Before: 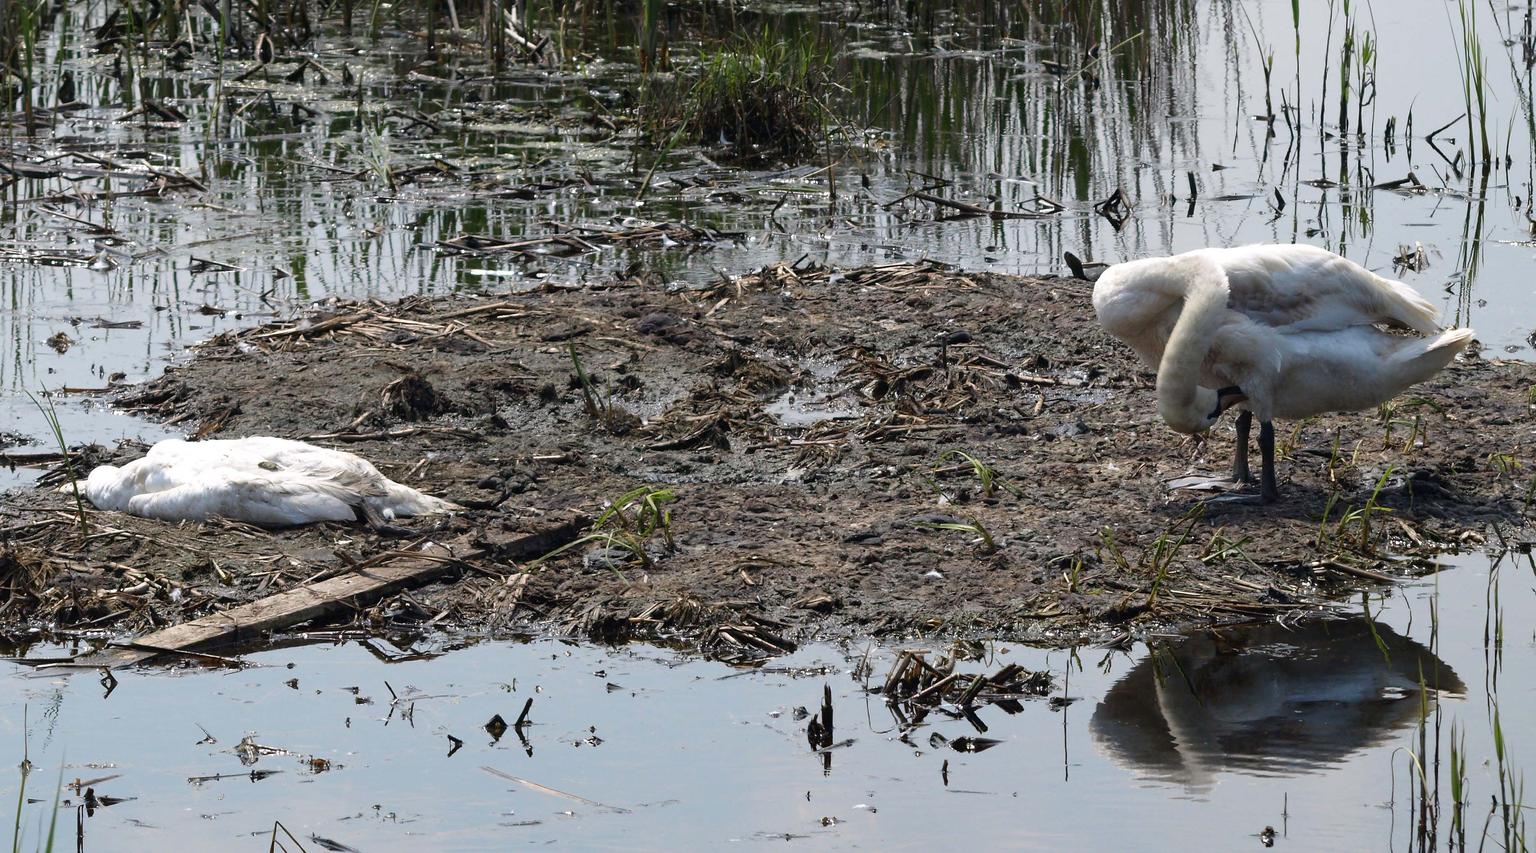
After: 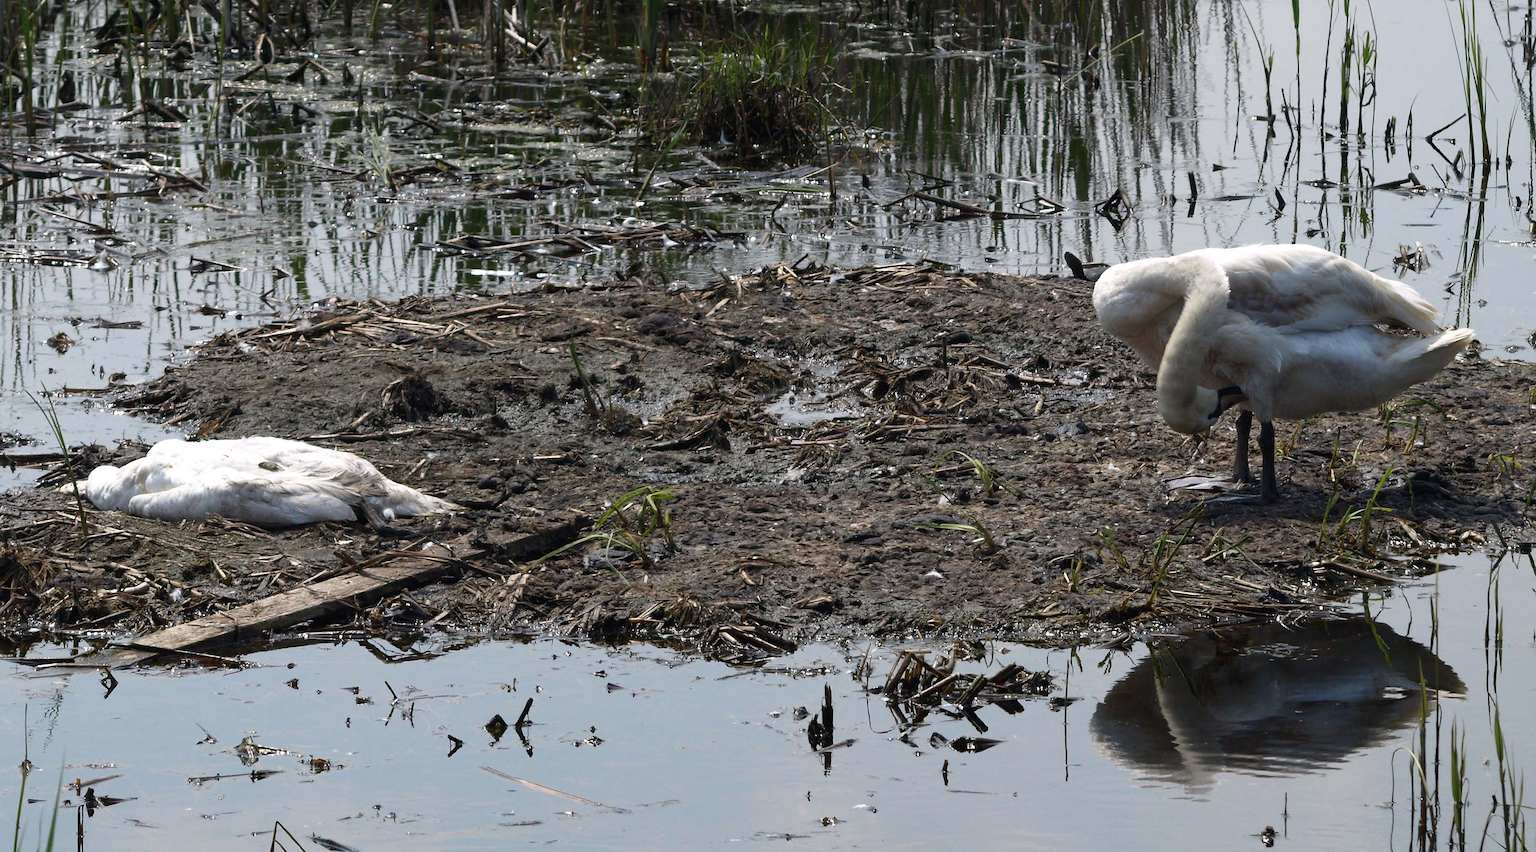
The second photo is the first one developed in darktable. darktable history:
white balance: emerald 1
tone curve: curves: ch0 [(0, 0) (0.405, 0.351) (1, 1)]
